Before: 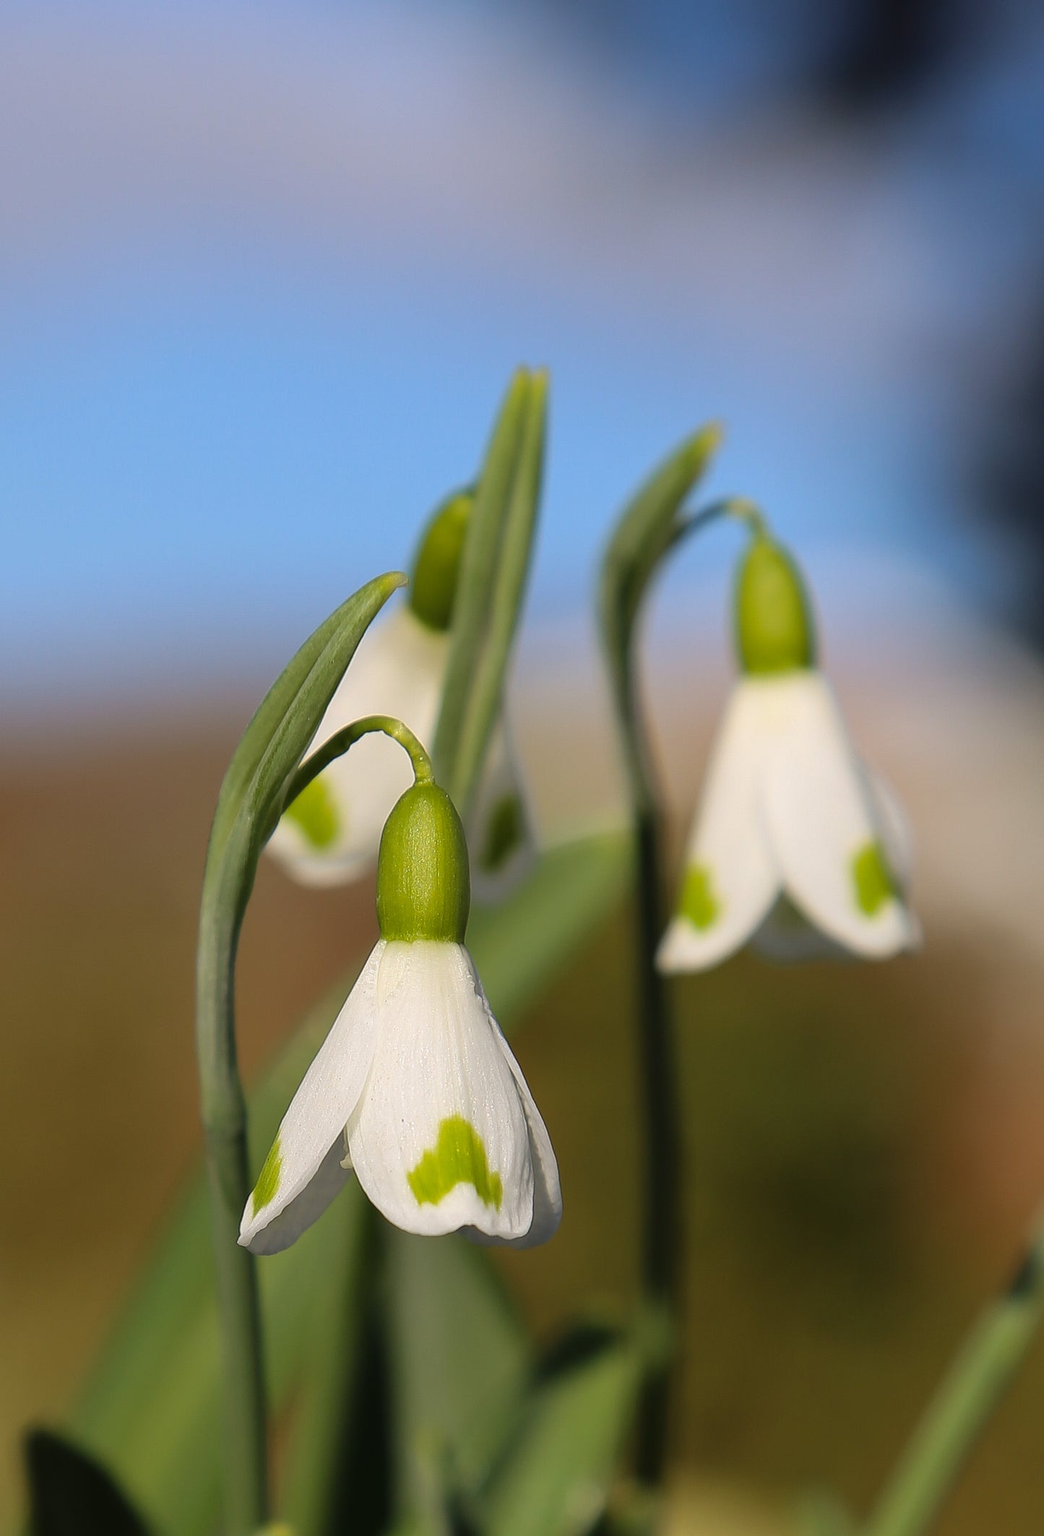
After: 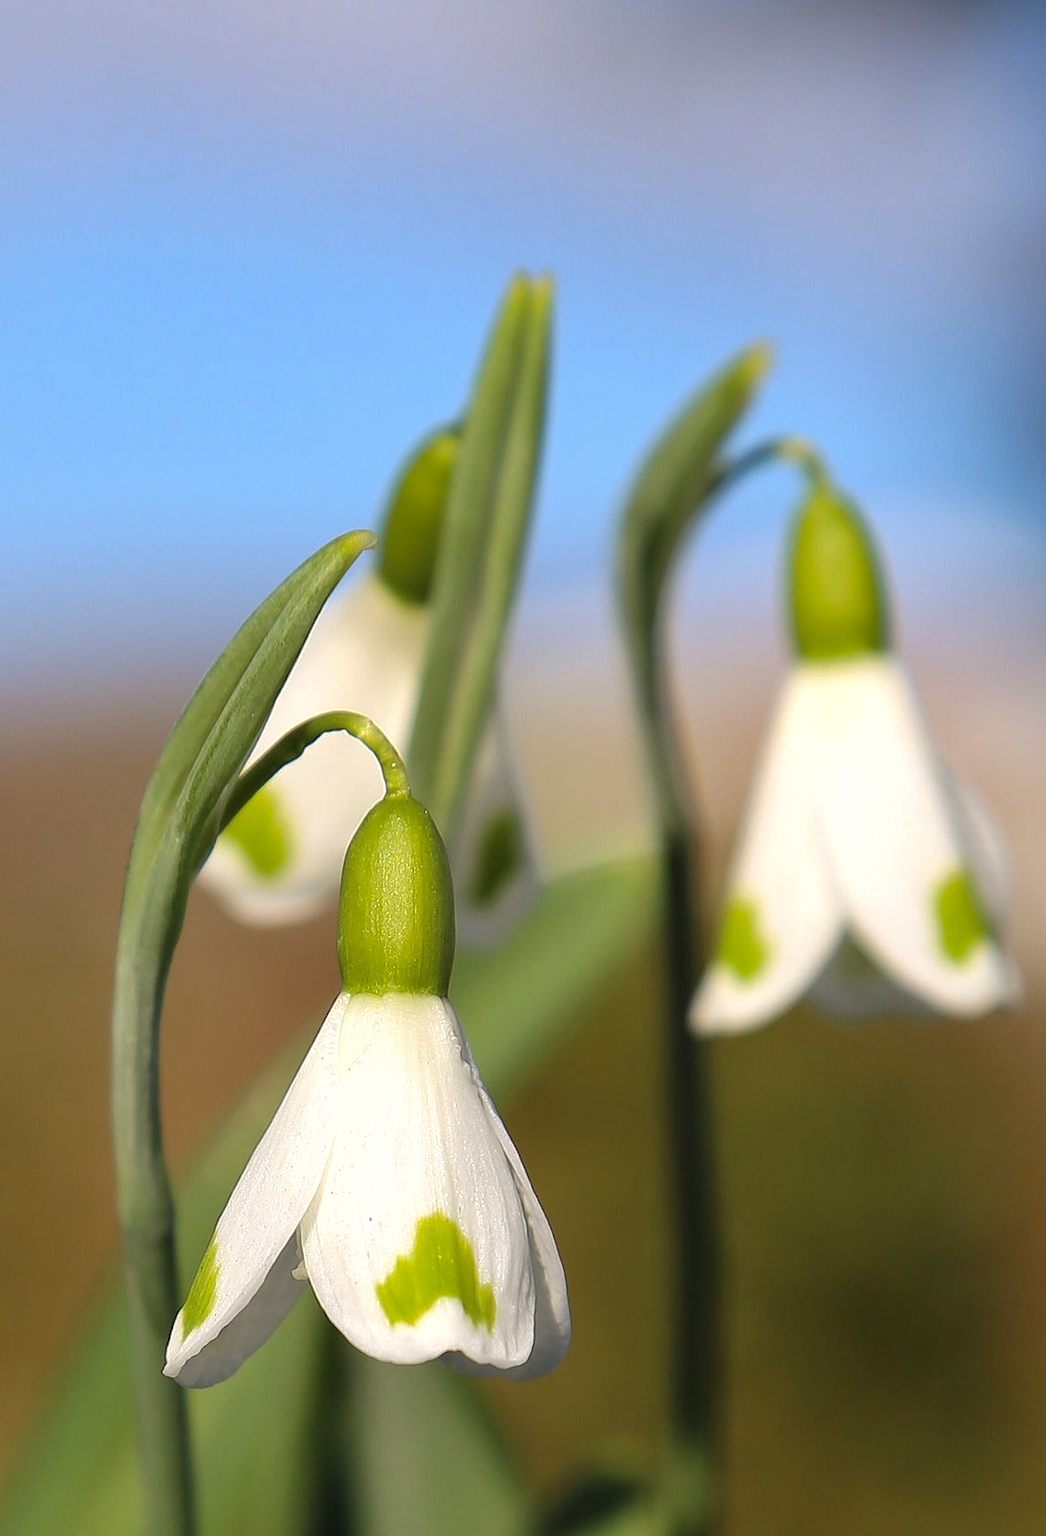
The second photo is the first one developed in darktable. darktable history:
shadows and highlights: shadows 8.3, white point adjustment 1.05, highlights -40.05
exposure: black level correction 0, exposure 0.398 EV, compensate highlight preservation false
crop and rotate: left 10.342%, top 9.826%, right 9.852%, bottom 10.538%
